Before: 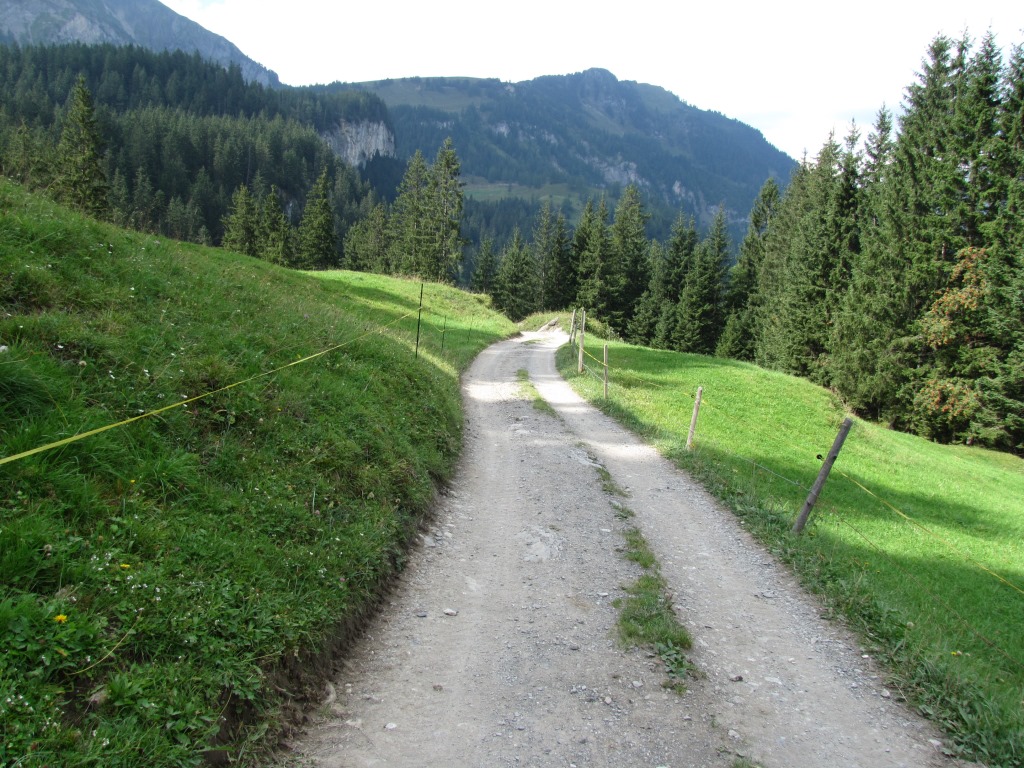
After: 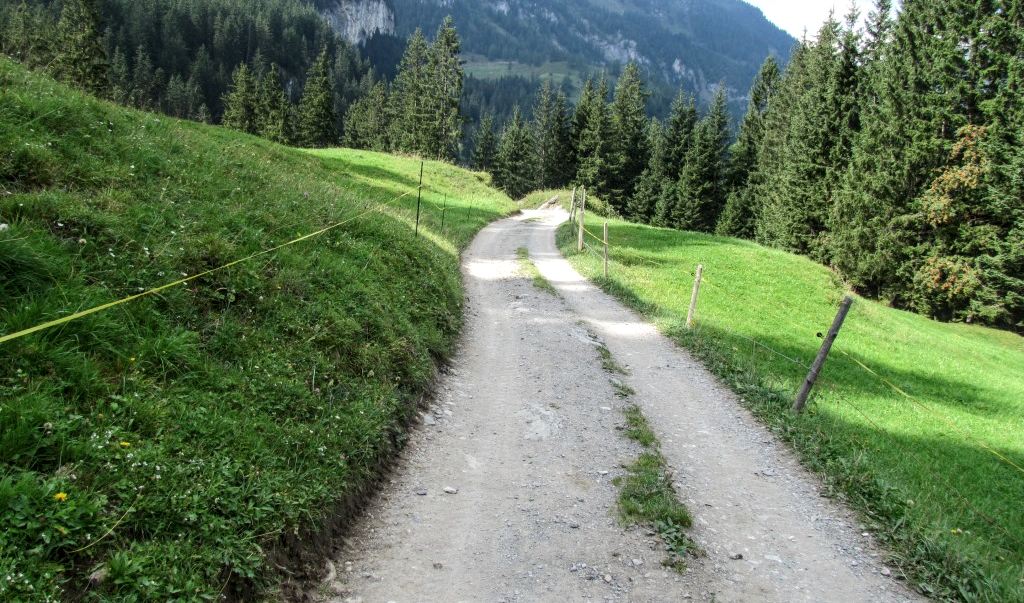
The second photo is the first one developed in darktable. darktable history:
tone curve: curves: ch0 [(0, 0.01) (0.037, 0.032) (0.131, 0.108) (0.275, 0.256) (0.483, 0.512) (0.61, 0.665) (0.696, 0.742) (0.792, 0.819) (0.911, 0.925) (0.997, 0.995)]; ch1 [(0, 0) (0.301, 0.3) (0.423, 0.421) (0.492, 0.488) (0.507, 0.503) (0.53, 0.532) (0.573, 0.586) (0.683, 0.702) (0.746, 0.77) (1, 1)]; ch2 [(0, 0) (0.246, 0.233) (0.36, 0.352) (0.415, 0.415) (0.485, 0.487) (0.502, 0.504) (0.525, 0.518) (0.539, 0.539) (0.587, 0.594) (0.636, 0.652) (0.711, 0.729) (0.845, 0.855) (0.998, 0.977)], color space Lab, linked channels, preserve colors none
exposure: black level correction 0.001, compensate exposure bias true, compensate highlight preservation false
local contrast: on, module defaults
crop and rotate: top 15.933%, bottom 5.499%
